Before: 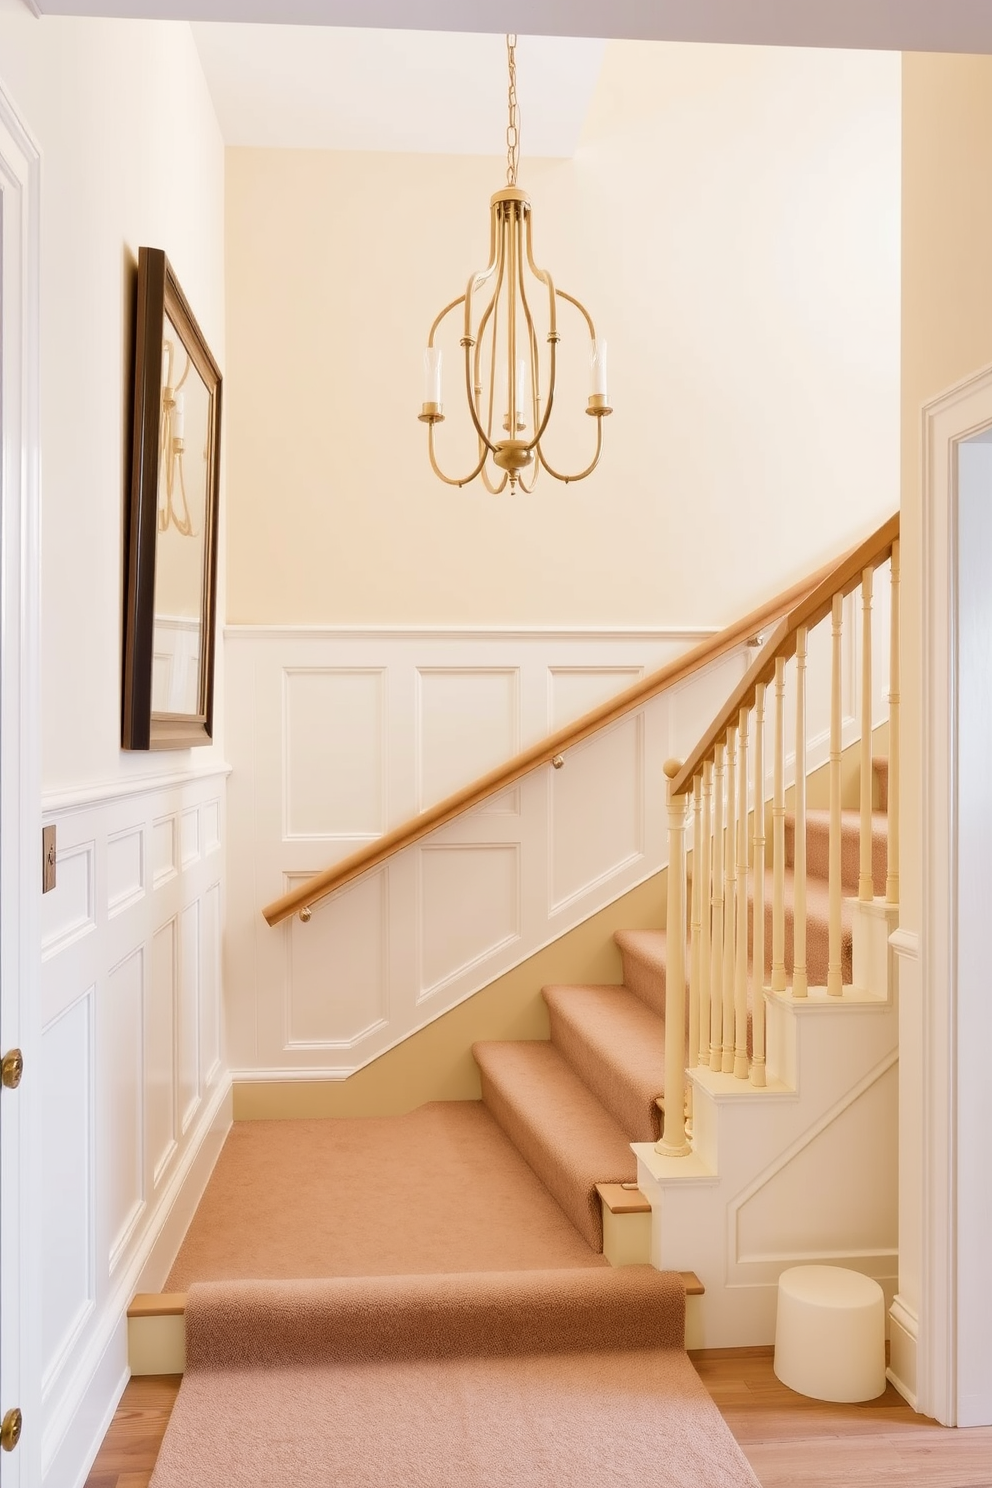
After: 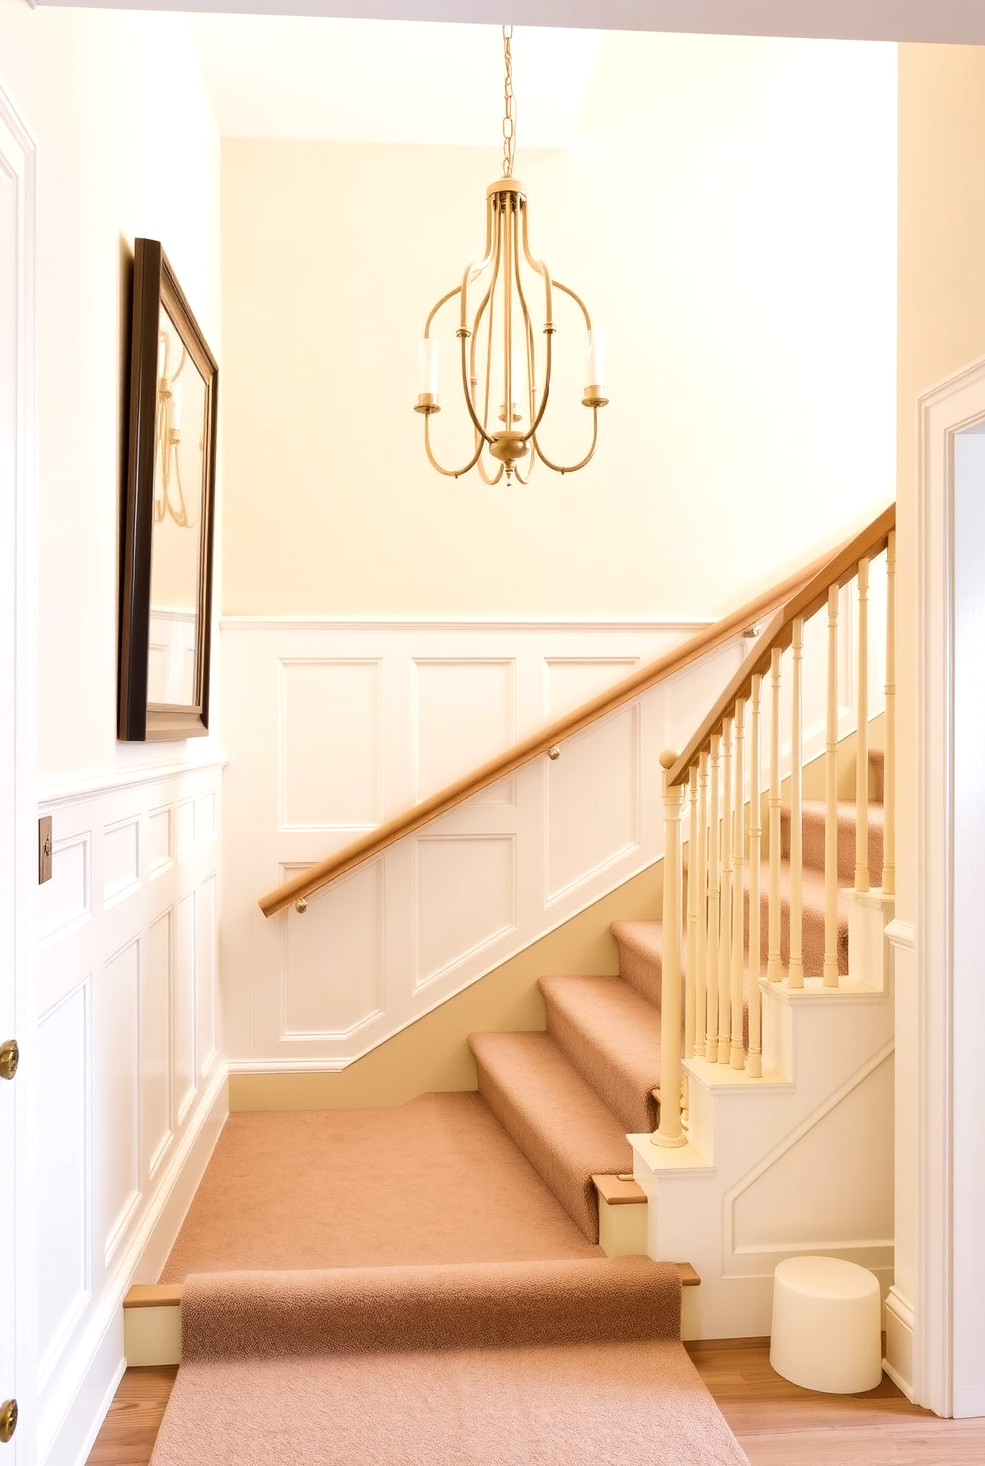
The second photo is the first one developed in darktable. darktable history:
tone equalizer: -8 EV -0.455 EV, -7 EV -0.417 EV, -6 EV -0.305 EV, -5 EV -0.236 EV, -3 EV 0.221 EV, -2 EV 0.327 EV, -1 EV 0.367 EV, +0 EV 0.442 EV, edges refinement/feathering 500, mask exposure compensation -1.57 EV, preserve details no
crop: left 0.427%, top 0.644%, right 0.223%, bottom 0.788%
